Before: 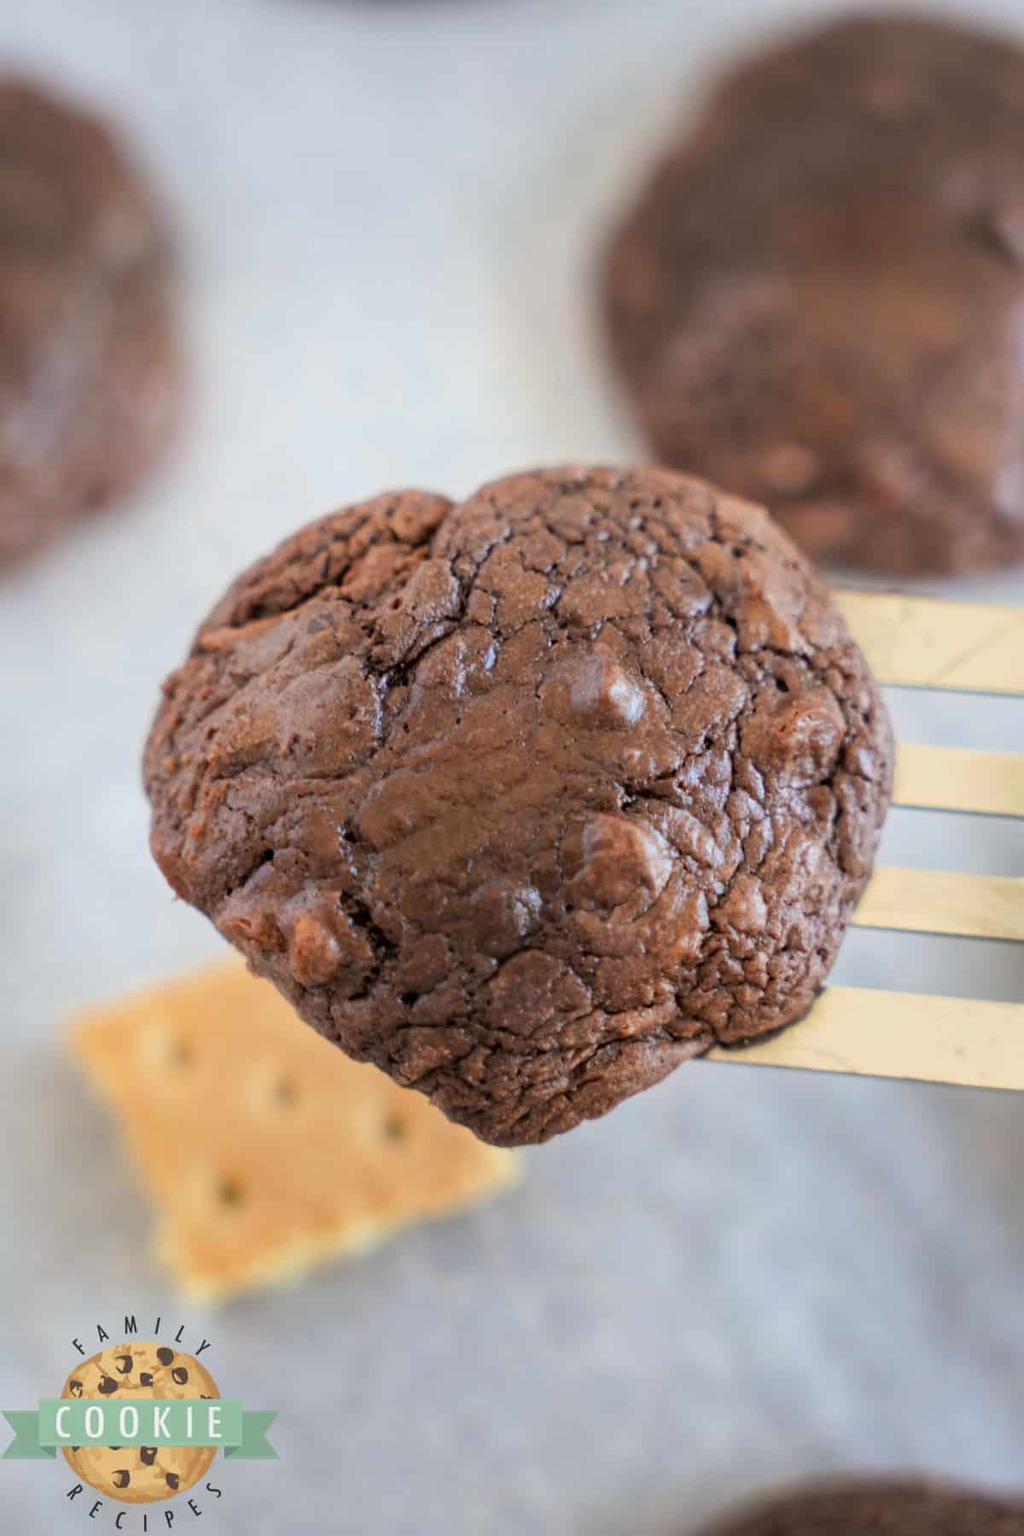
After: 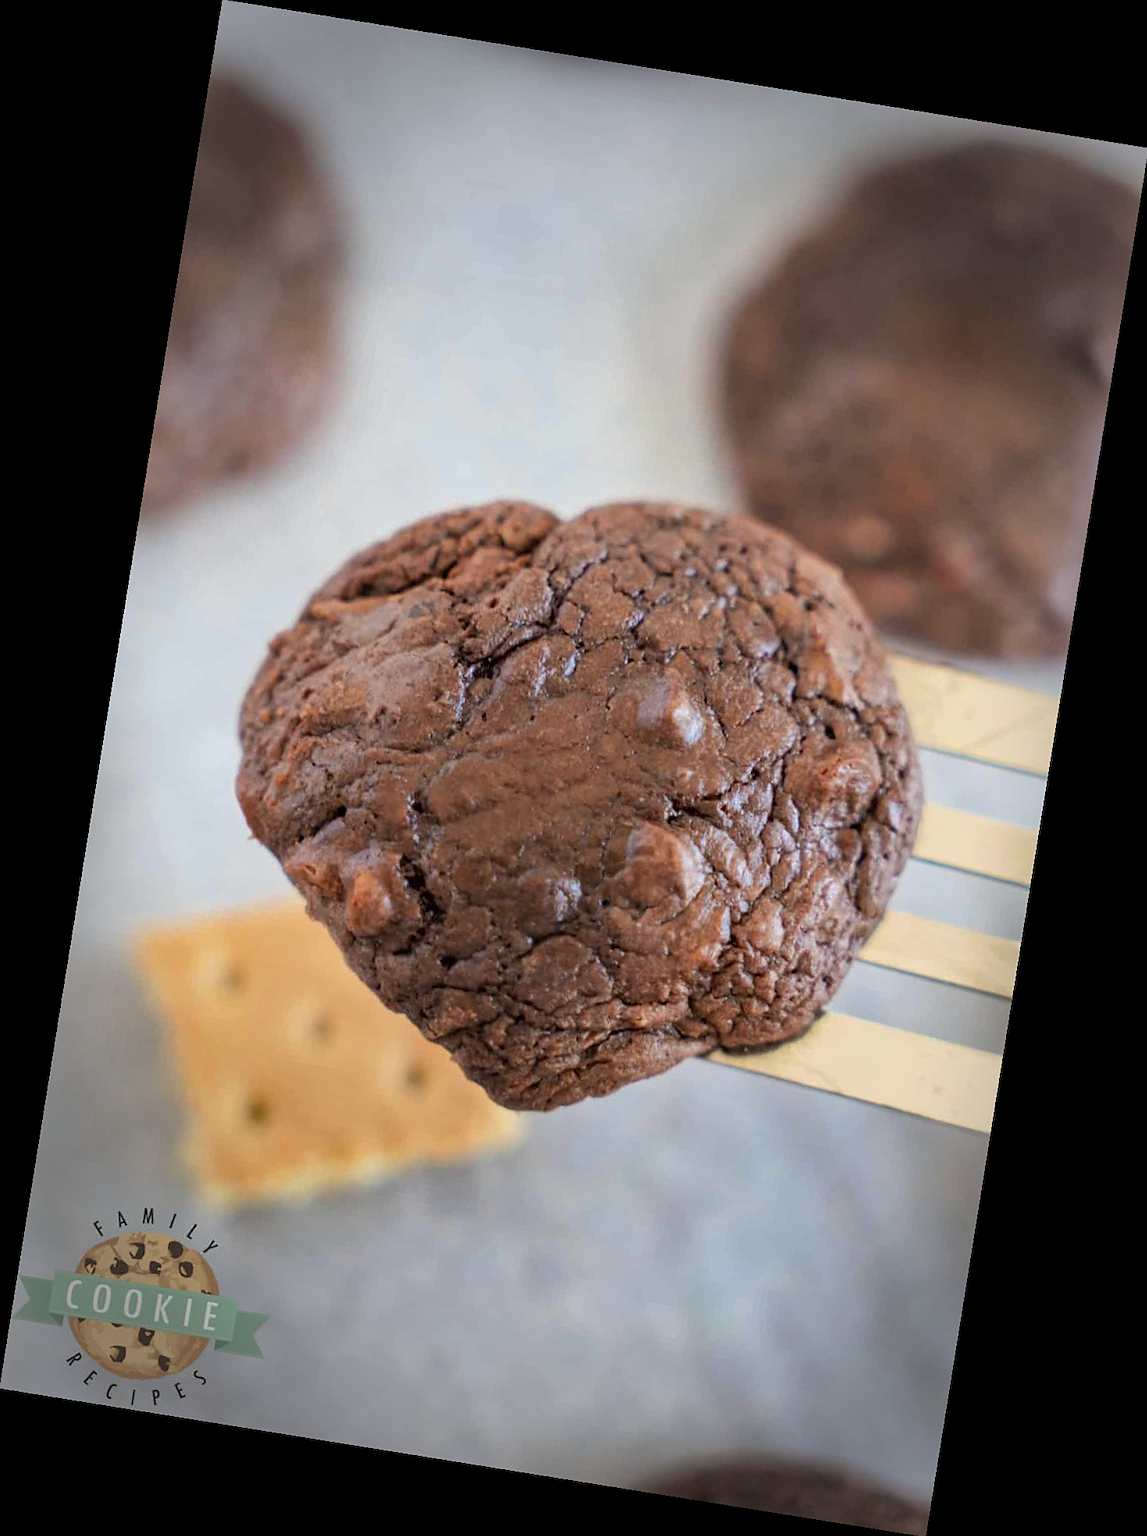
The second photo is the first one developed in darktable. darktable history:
rotate and perspective: rotation 9.12°, automatic cropping off
sharpen: radius 0.969, amount 0.604
vignetting: fall-off start 66.7%, fall-off radius 39.74%, brightness -0.576, saturation -0.258, automatic ratio true, width/height ratio 0.671, dithering 16-bit output
shadows and highlights: low approximation 0.01, soften with gaussian
